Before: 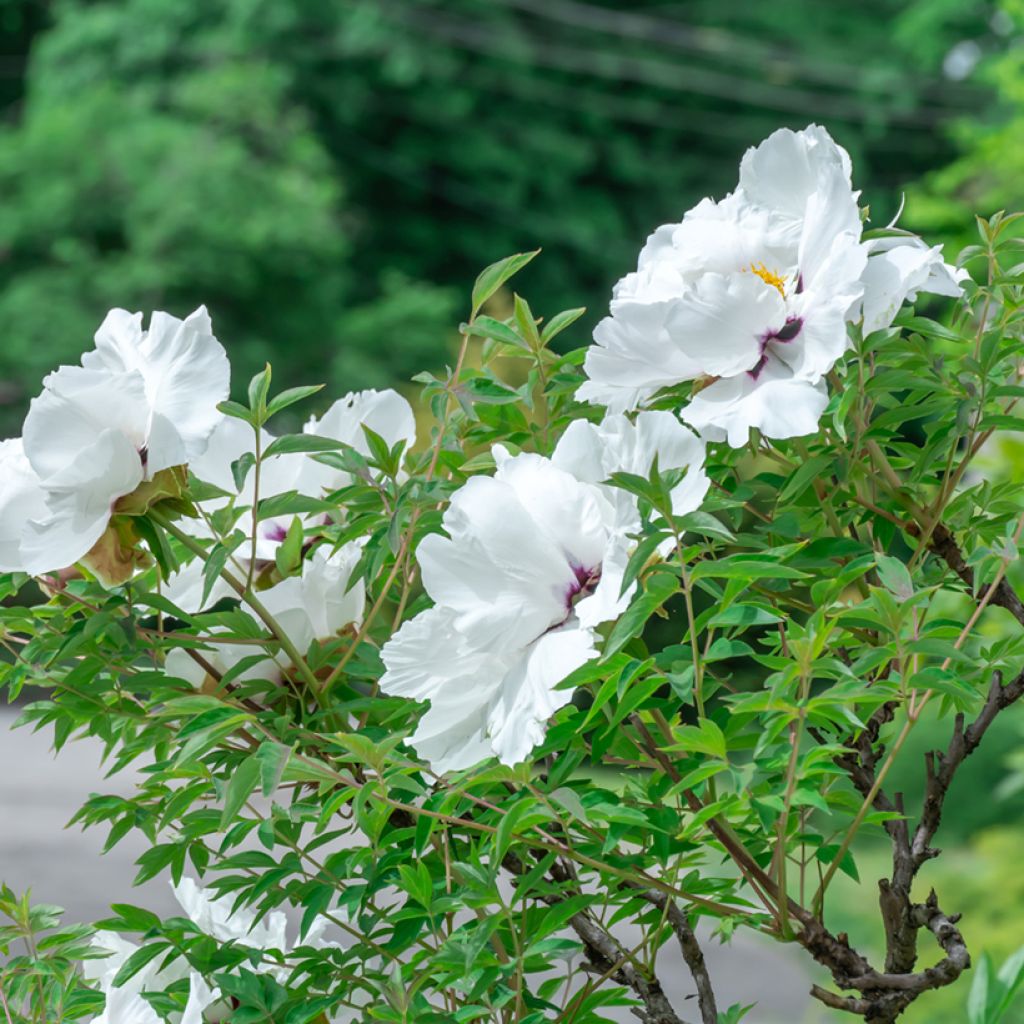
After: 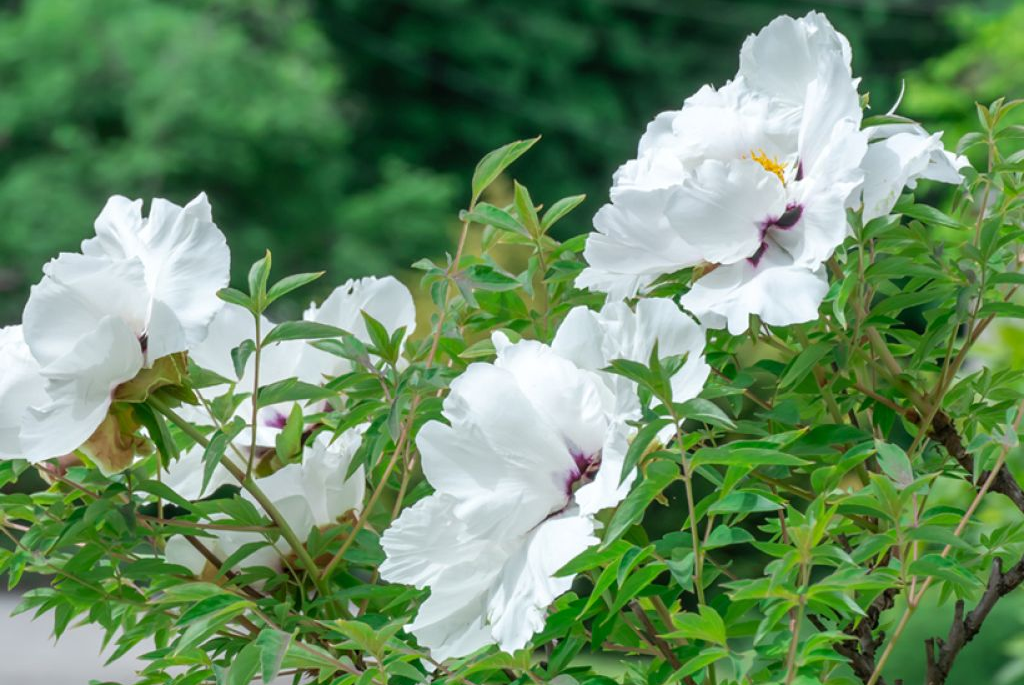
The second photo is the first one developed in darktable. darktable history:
crop: top 11.129%, bottom 21.938%
